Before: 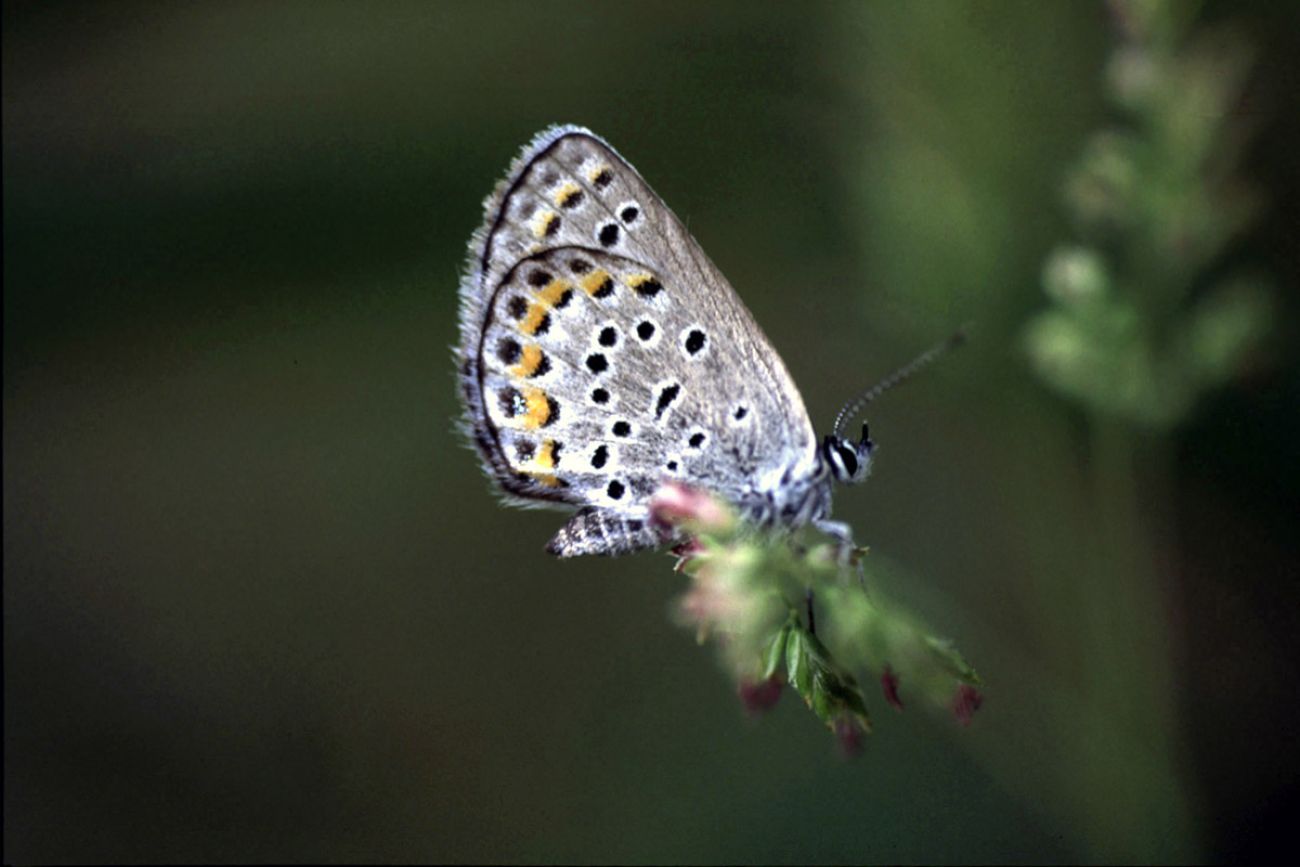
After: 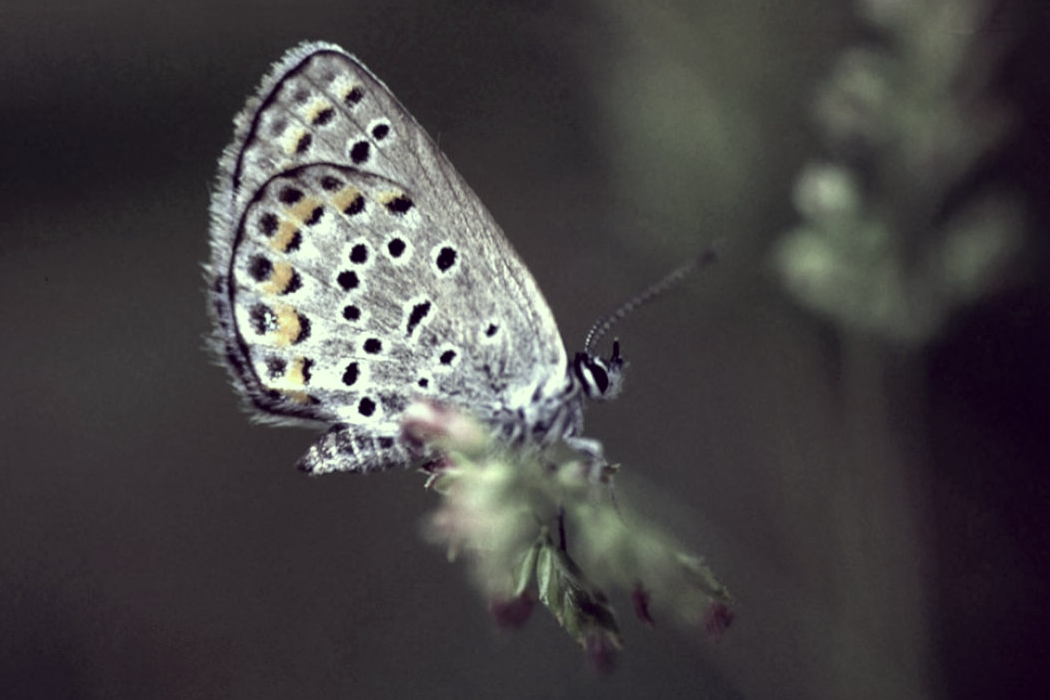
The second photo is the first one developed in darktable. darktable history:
crop: left 19.159%, top 9.58%, bottom 9.58%
color correction: highlights a* -20.17, highlights b* 20.27, shadows a* 20.03, shadows b* -20.46, saturation 0.43
